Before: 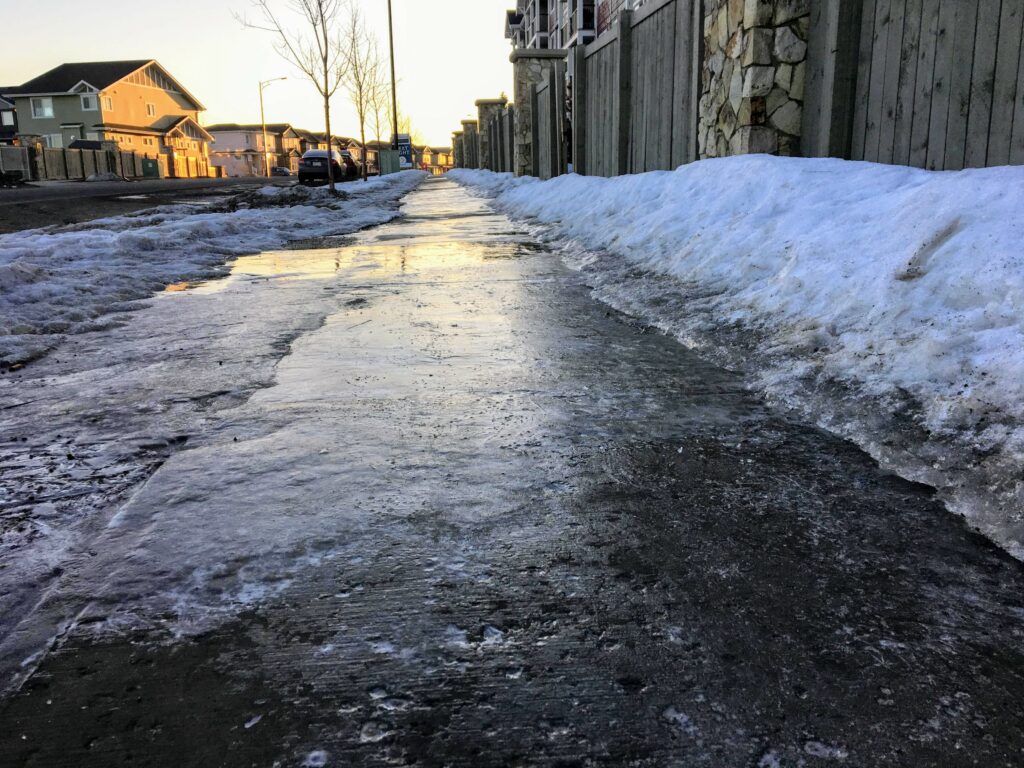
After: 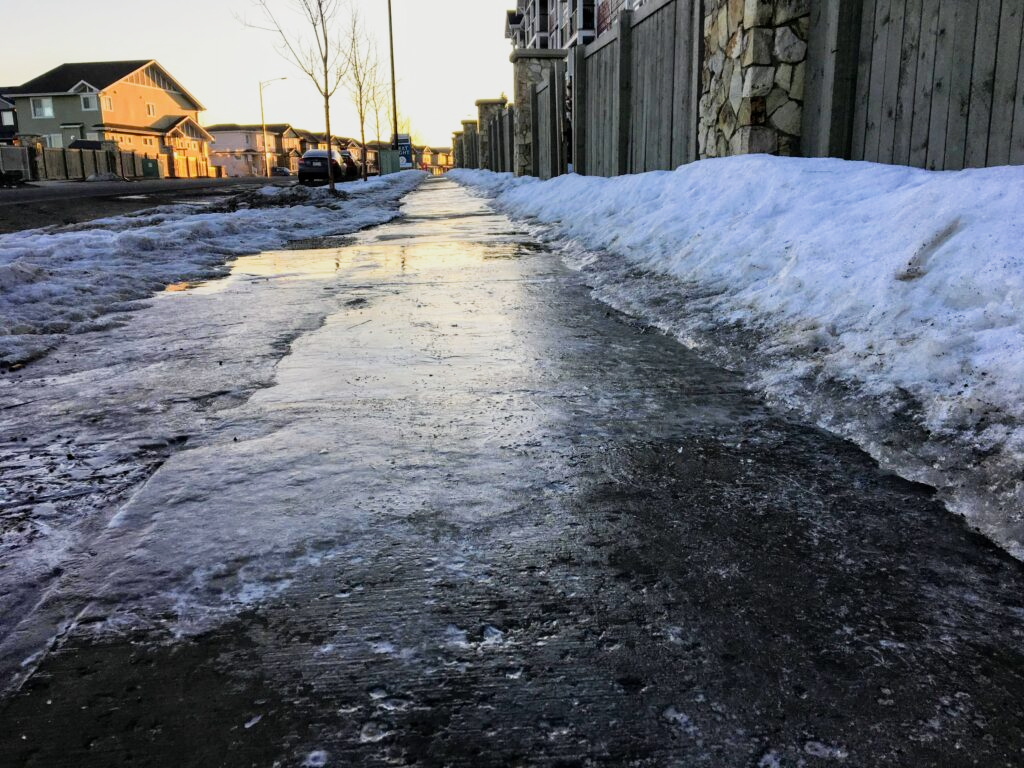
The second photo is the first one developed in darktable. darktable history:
sigmoid: contrast 1.22, skew 0.65
color balance: contrast 10%
